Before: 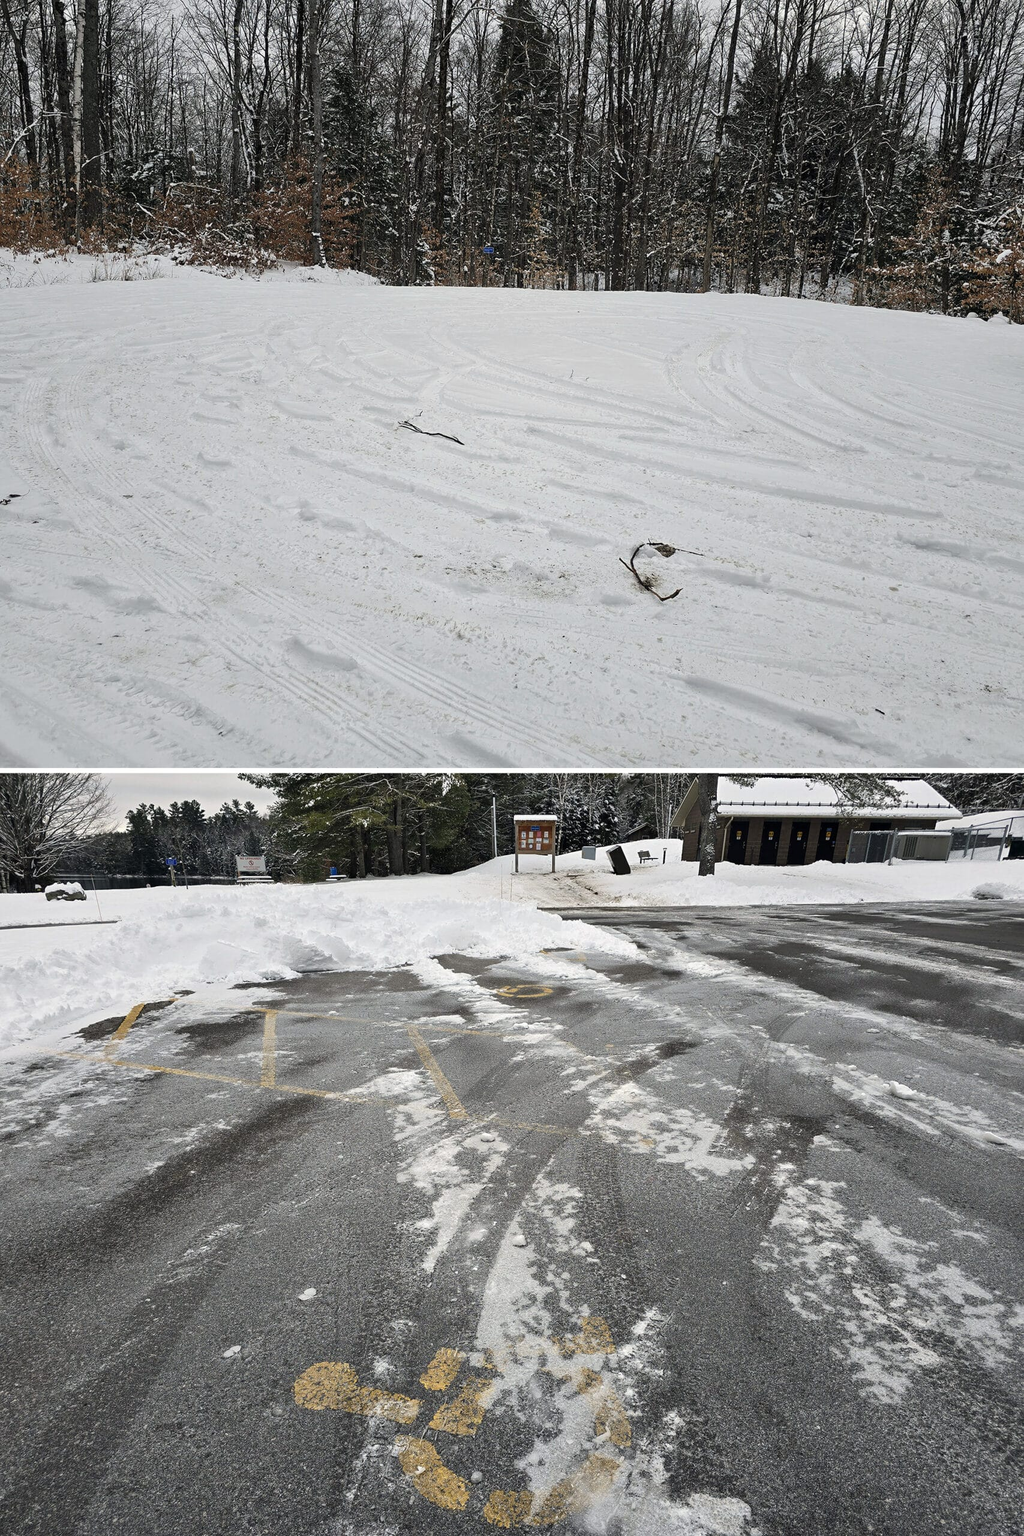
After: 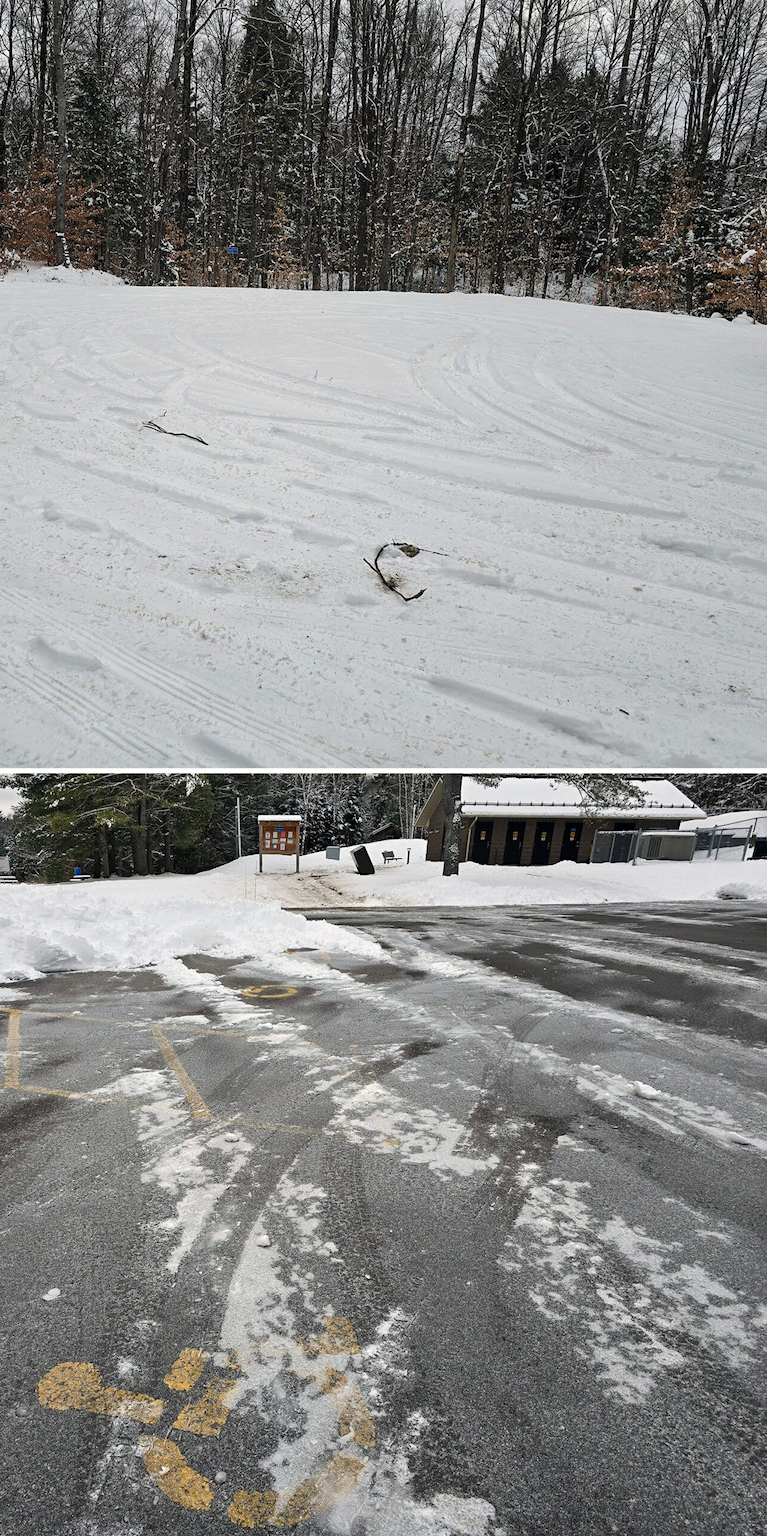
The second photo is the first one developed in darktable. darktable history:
base curve: curves: ch0 [(0, 0) (0.297, 0.298) (1, 1)], preserve colors none
crop and rotate: left 25.05%
